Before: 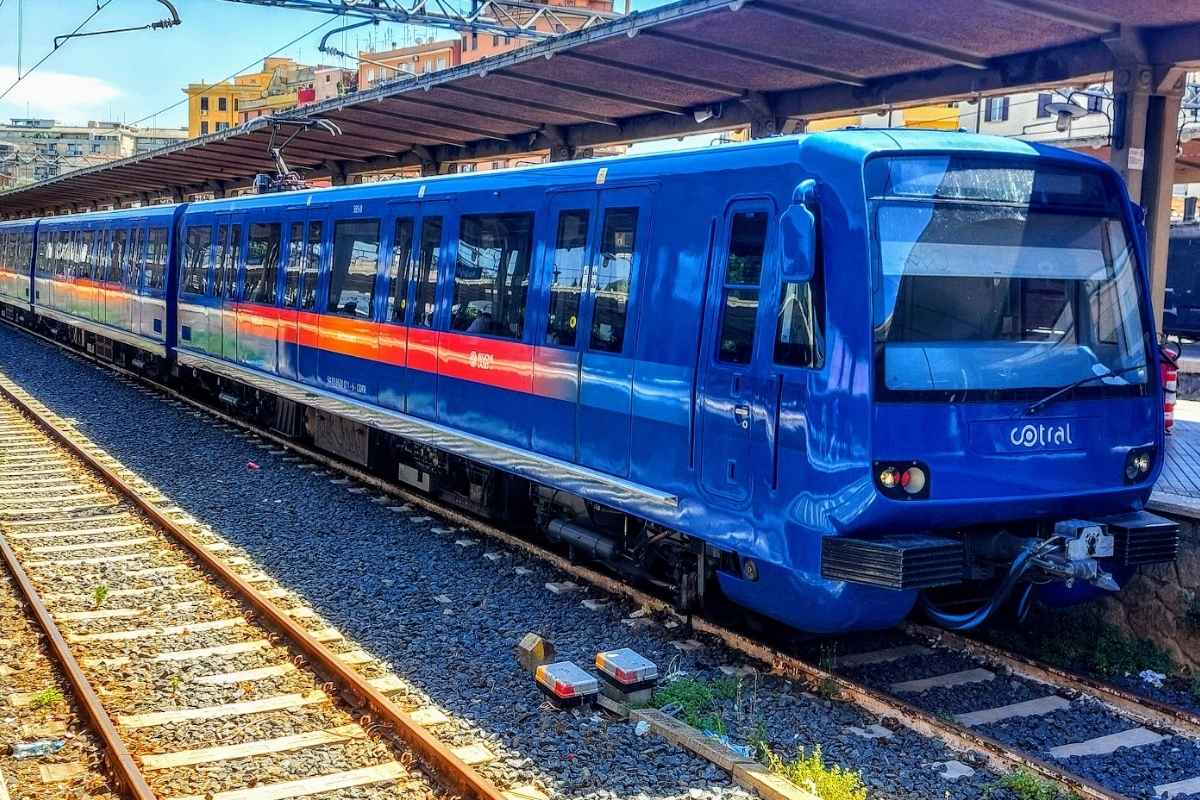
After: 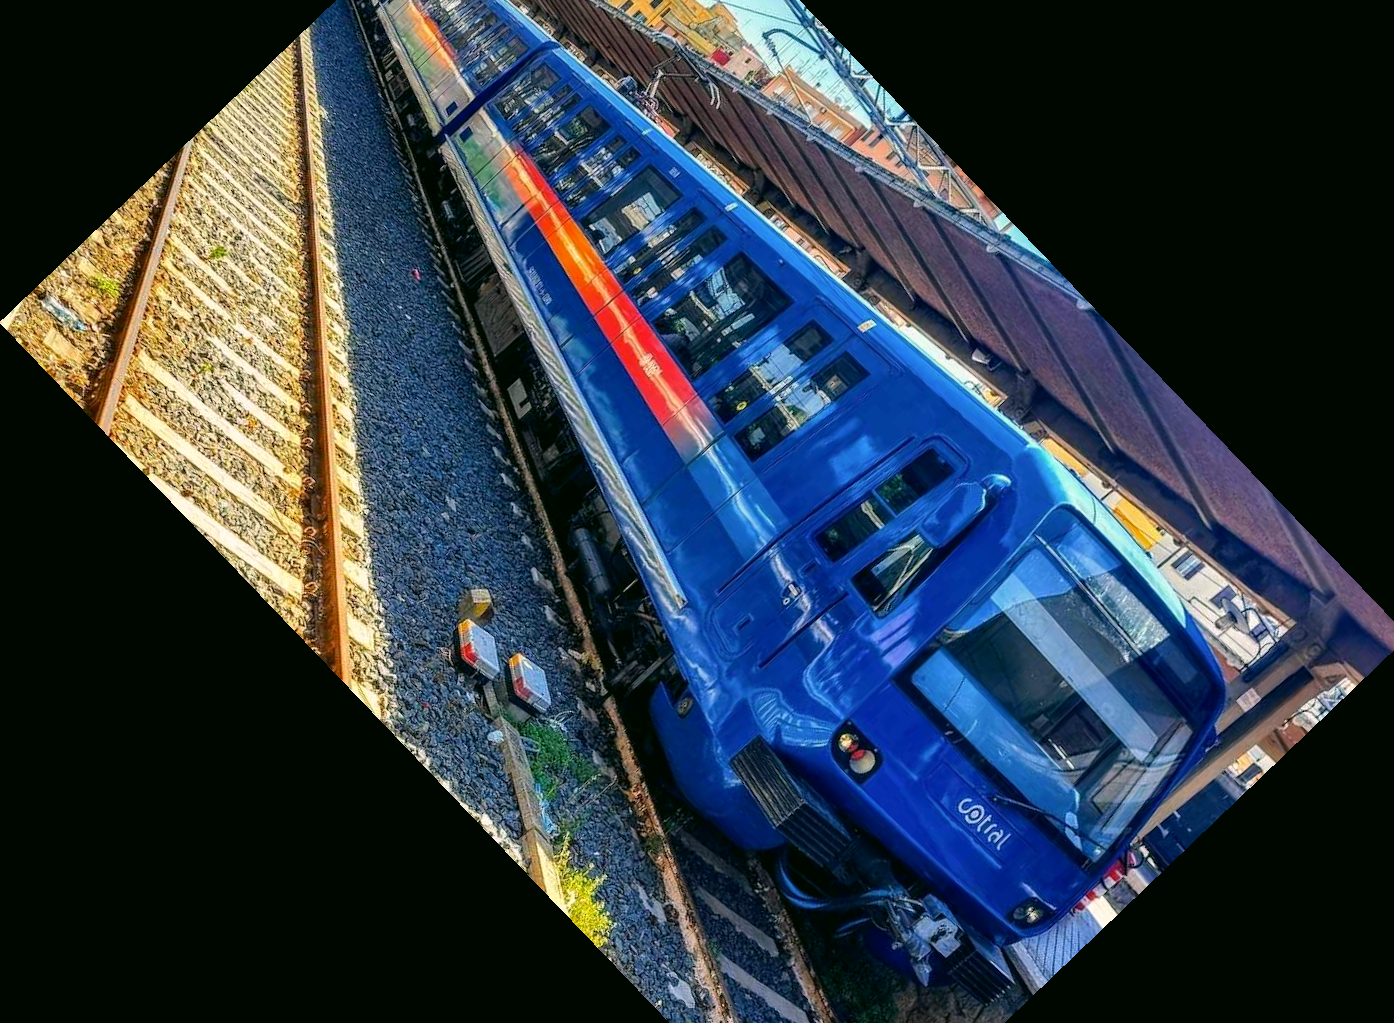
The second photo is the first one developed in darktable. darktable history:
color correction: highlights a* 4.02, highlights b* 4.98, shadows a* -7.55, shadows b* 4.98
crop and rotate: angle -46.26°, top 16.234%, right 0.912%, bottom 11.704%
